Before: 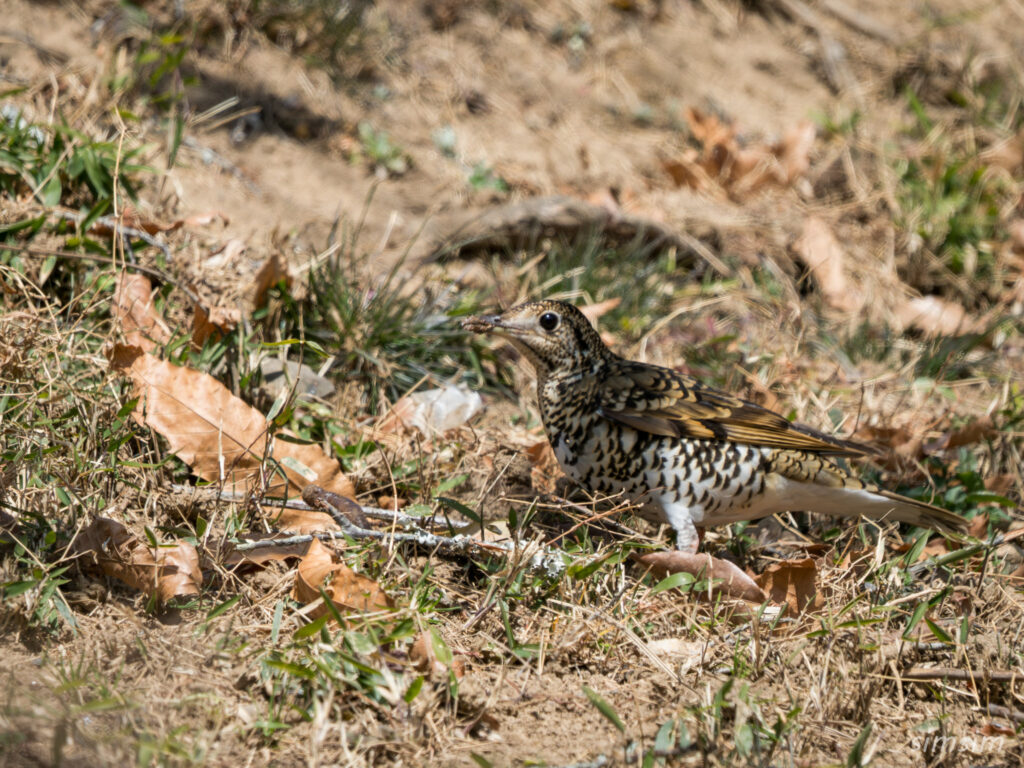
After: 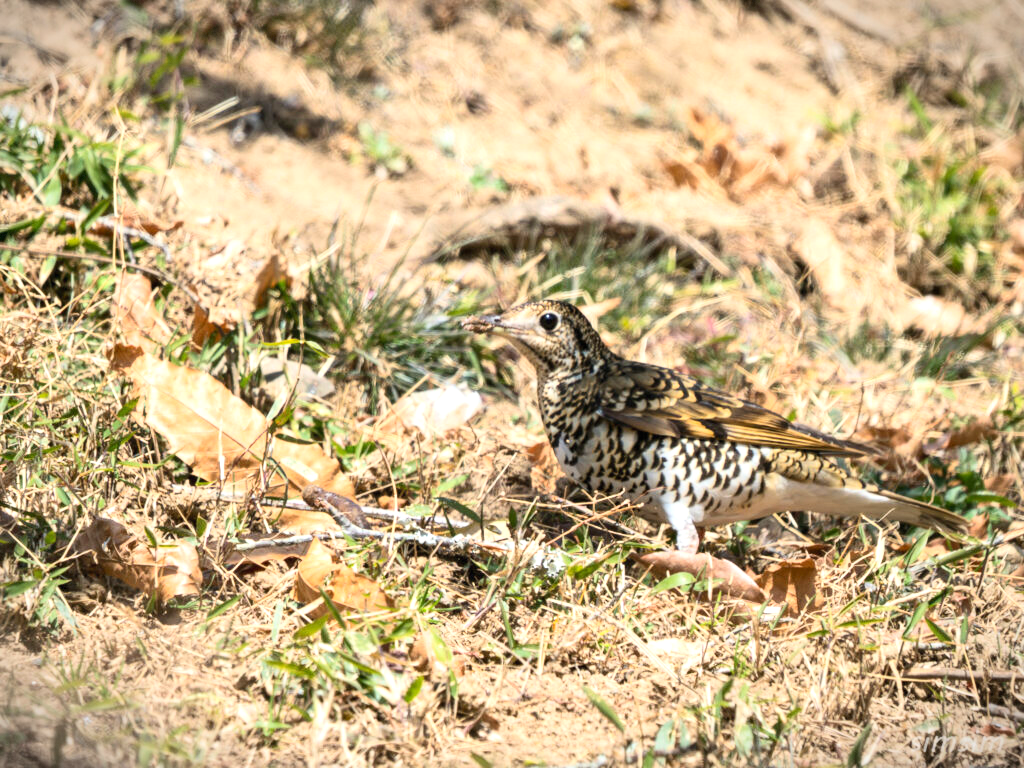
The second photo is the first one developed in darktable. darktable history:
vignetting: fall-off start 100%, brightness -0.406, saturation -0.3, width/height ratio 1.324, dithering 8-bit output, unbound false
exposure: black level correction 0, exposure 0.7 EV, compensate exposure bias true, compensate highlight preservation false
contrast brightness saturation: contrast 0.2, brightness 0.15, saturation 0.14
